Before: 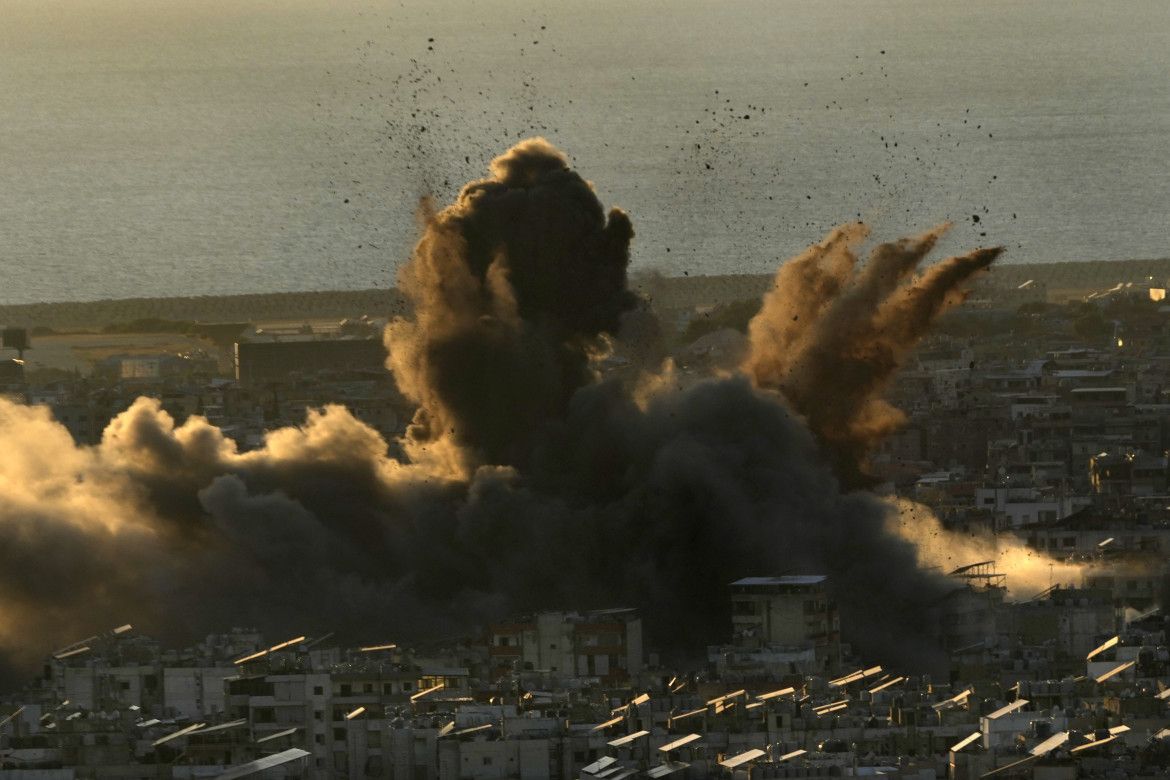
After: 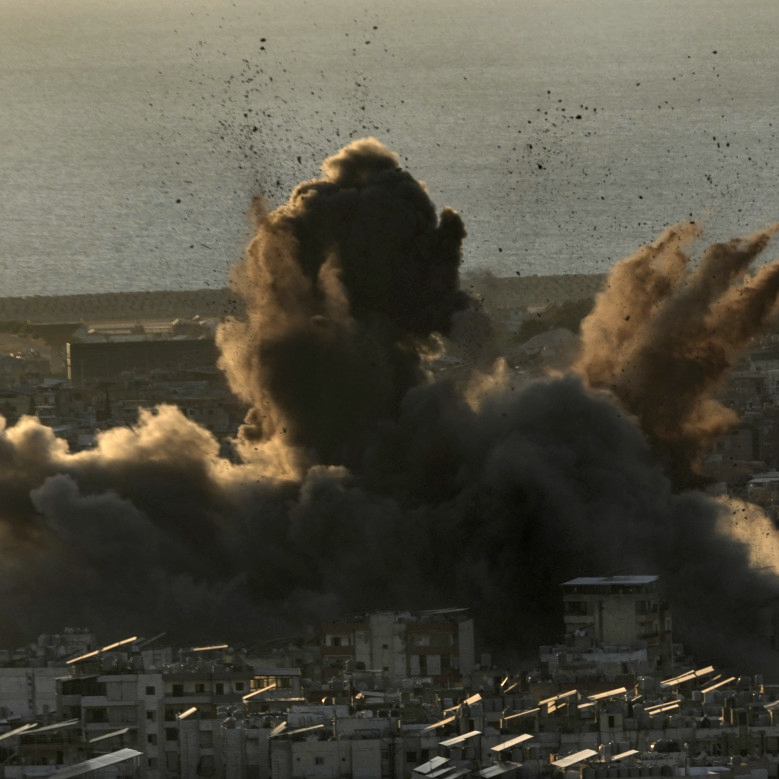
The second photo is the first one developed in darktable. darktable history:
crop and rotate: left 14.363%, right 18.971%
color correction: highlights b* 0.039, saturation 0.786
local contrast: highlights 104%, shadows 100%, detail 120%, midtone range 0.2
